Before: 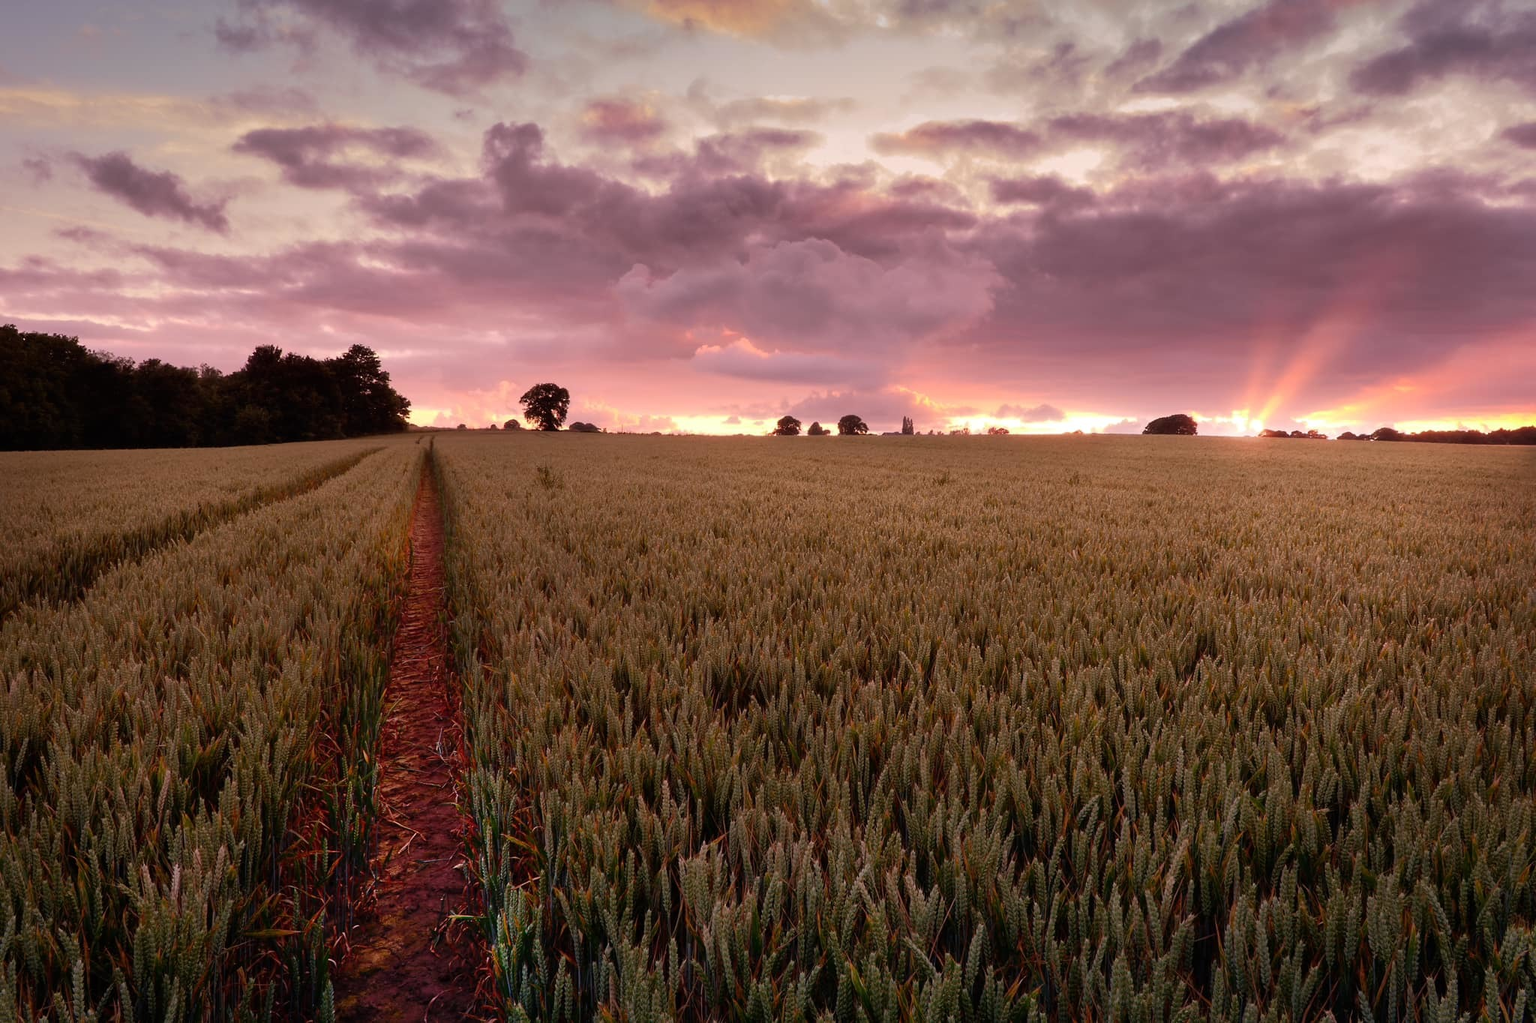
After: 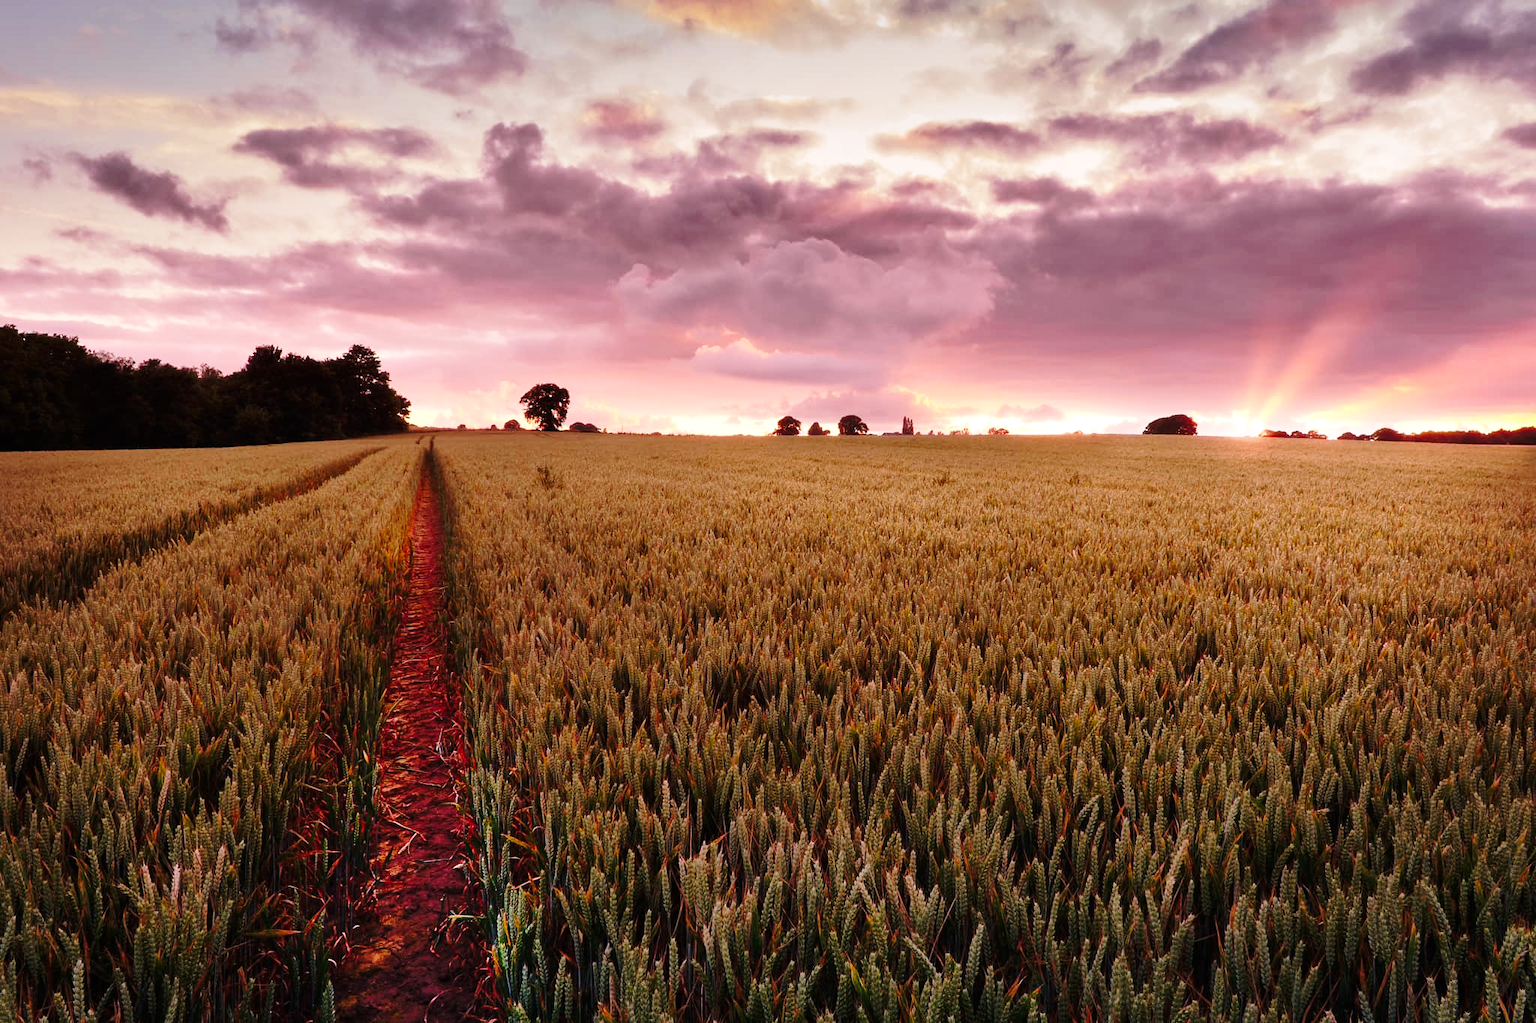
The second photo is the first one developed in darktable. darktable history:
base curve: curves: ch0 [(0, 0) (0.036, 0.037) (0.121, 0.228) (0.46, 0.76) (0.859, 0.983) (1, 1)], preserve colors none
shadows and highlights: shadows 22.7, highlights -48.71, soften with gaussian
